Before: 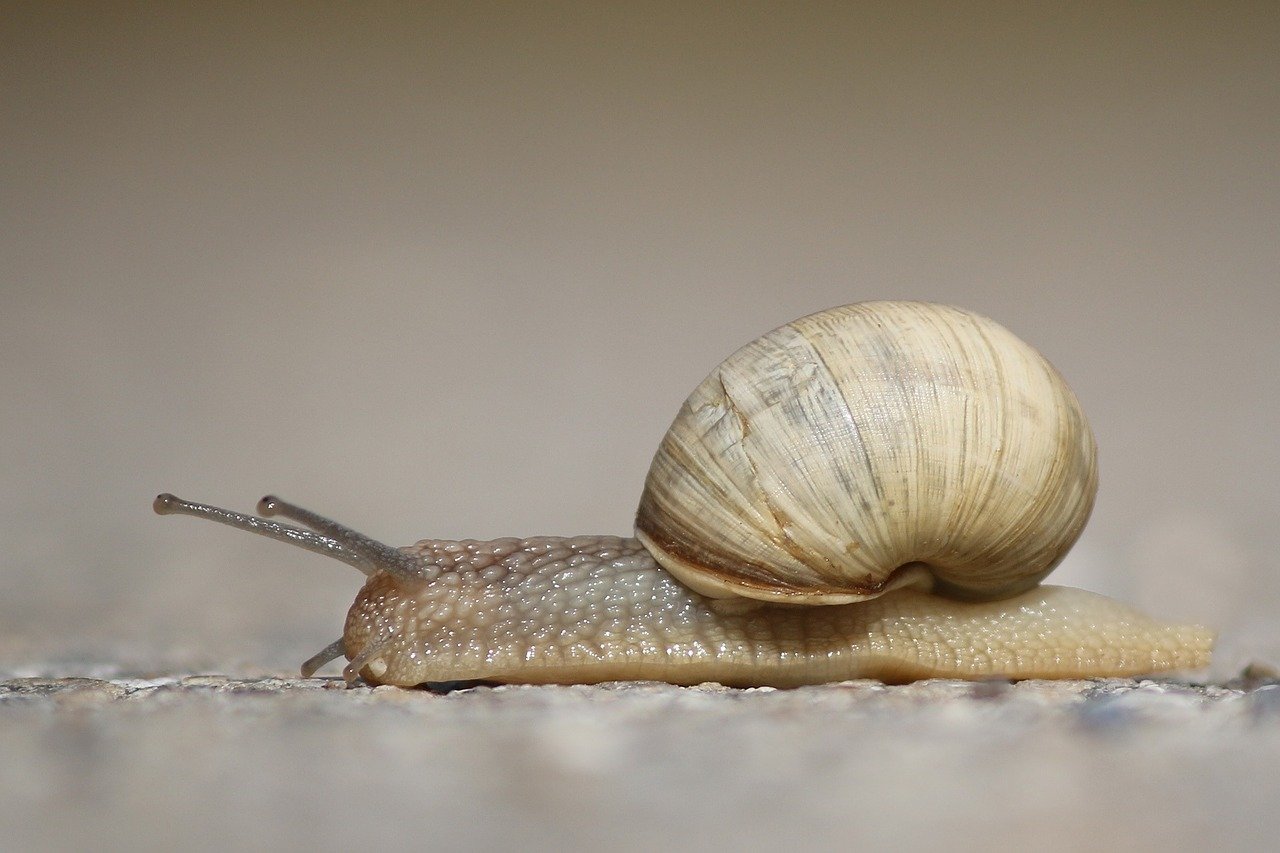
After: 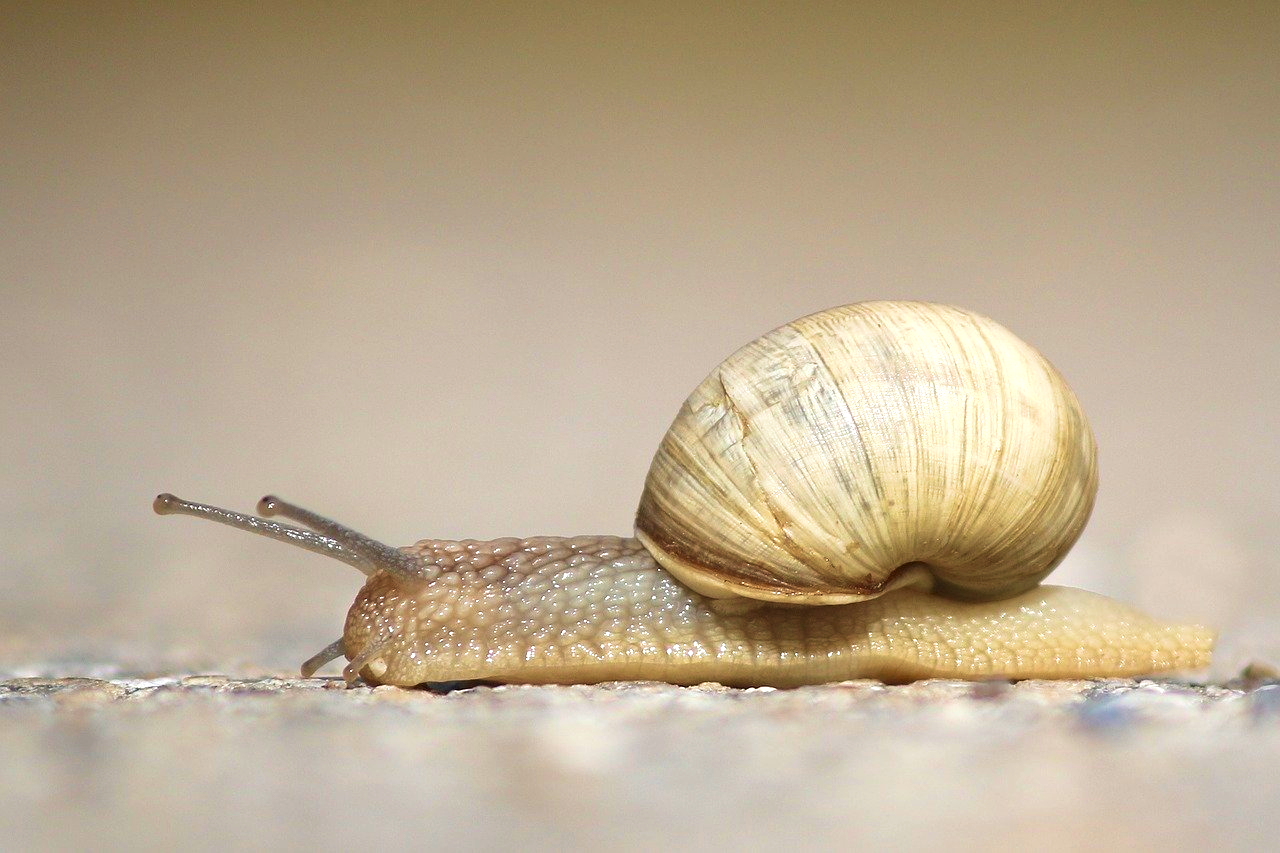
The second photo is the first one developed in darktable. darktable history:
velvia: strength 45%
exposure: exposure 0.566 EV, compensate highlight preservation false
